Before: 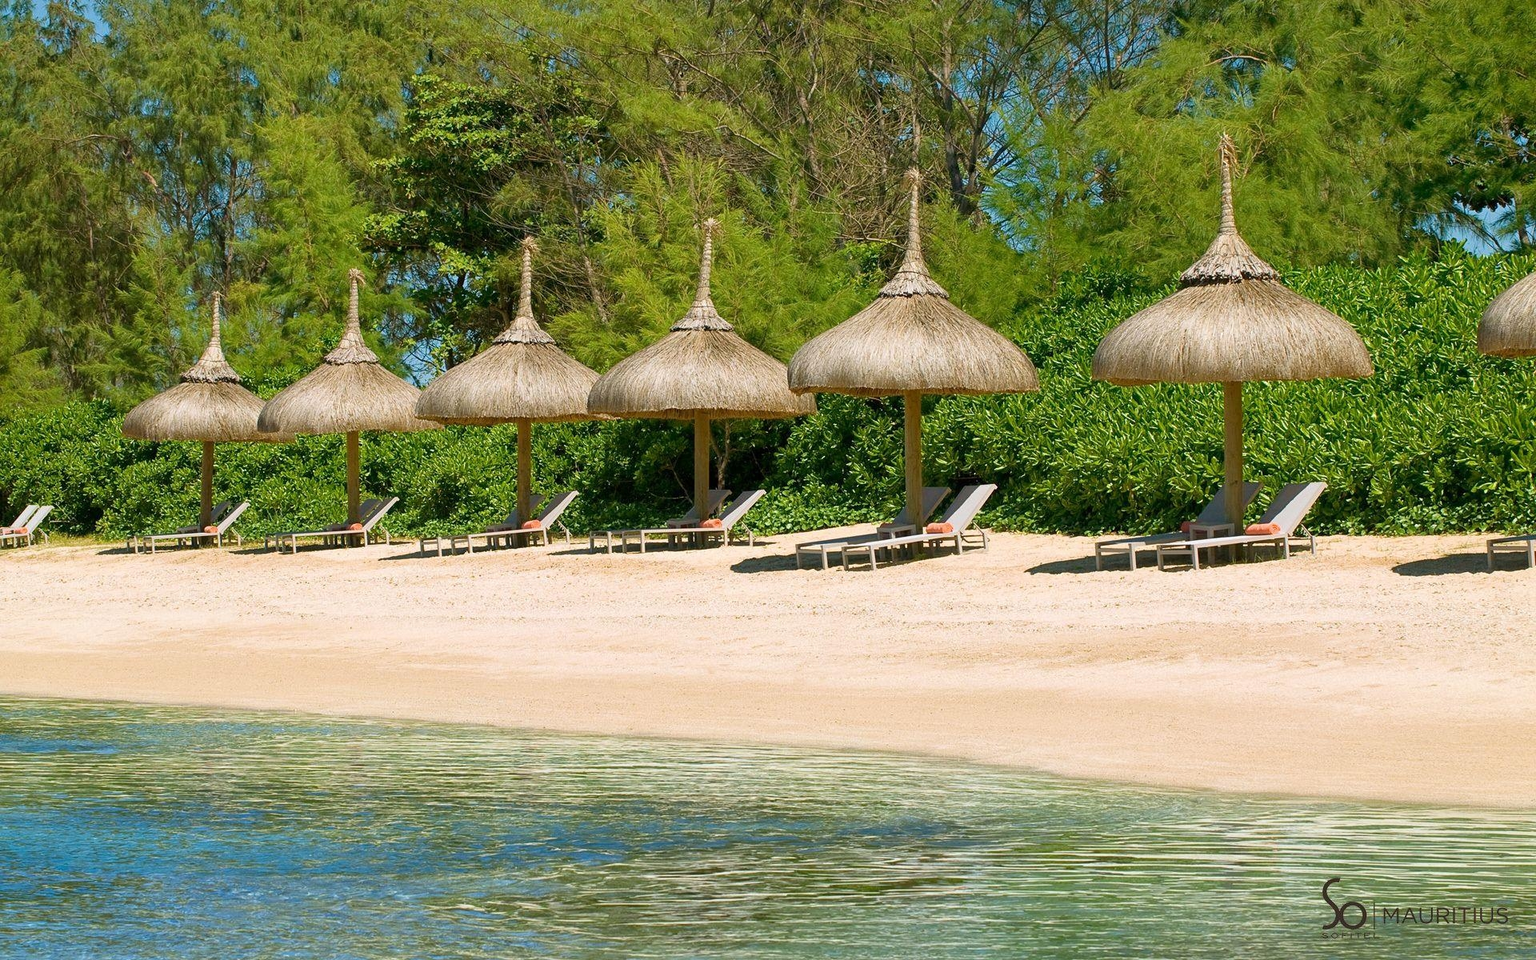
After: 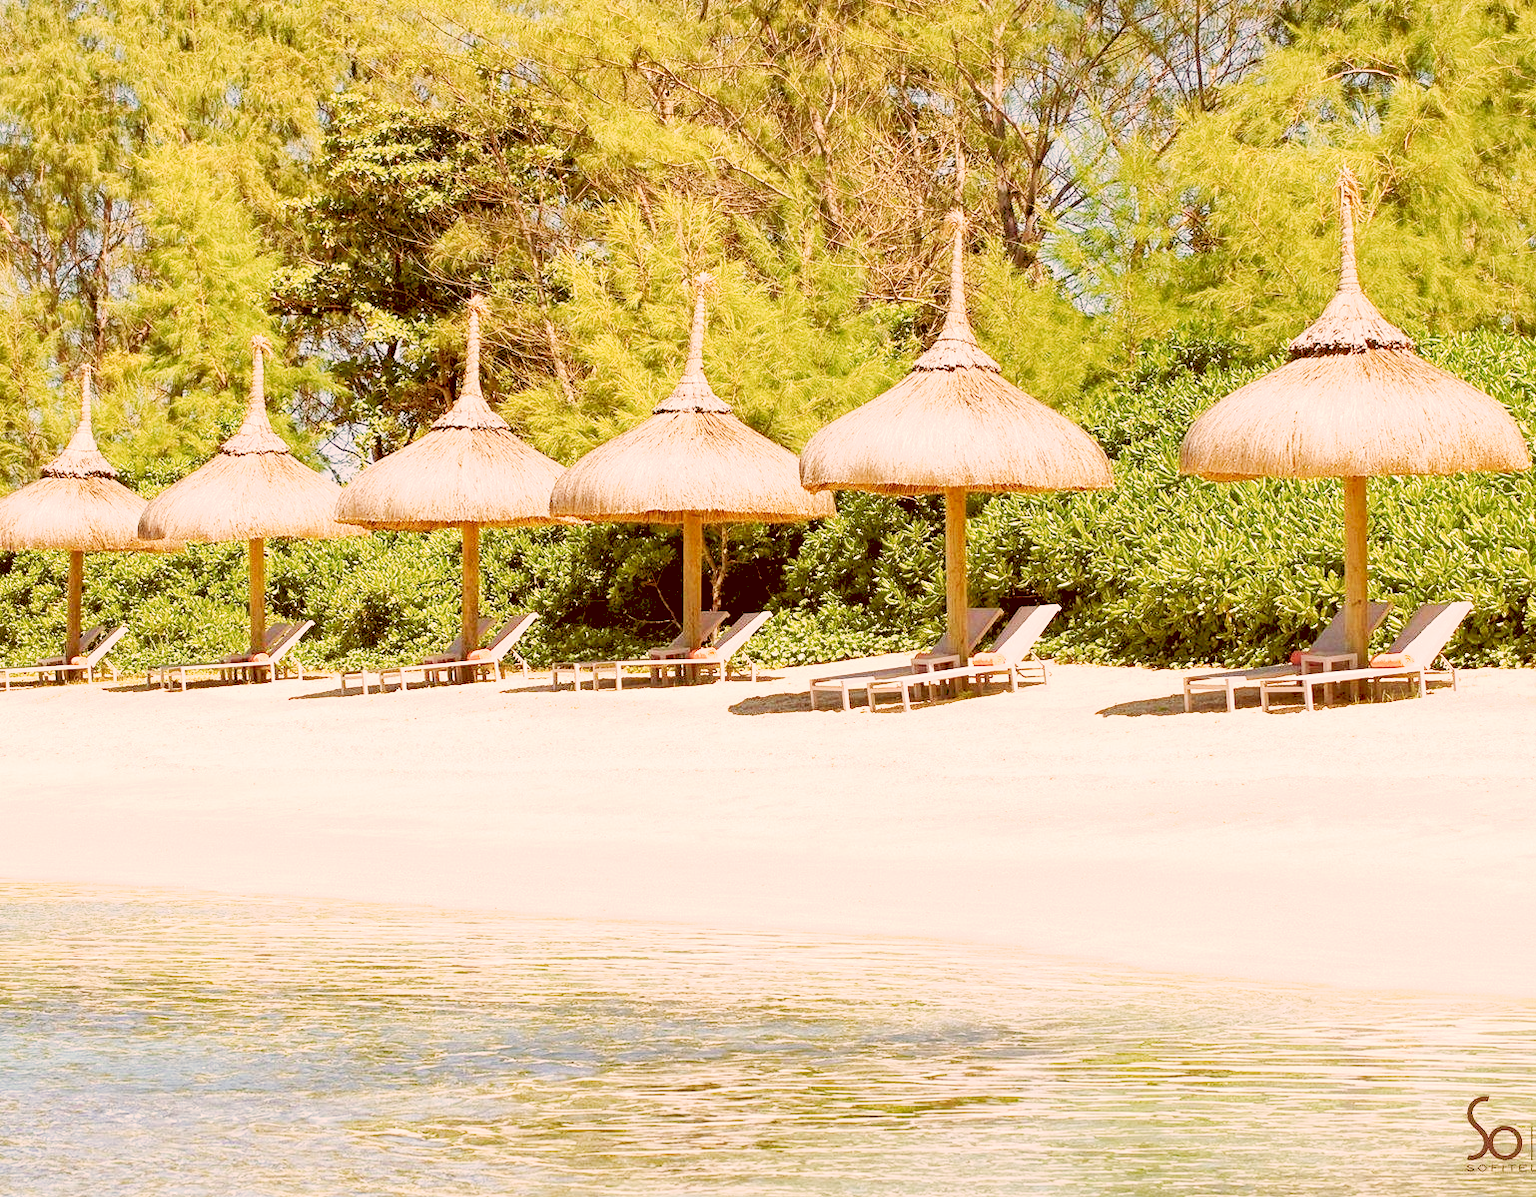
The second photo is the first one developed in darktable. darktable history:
crop and rotate: left 9.601%, right 10.291%
color correction: highlights a* 9.43, highlights b* 8.81, shadows a* 39.51, shadows b* 39.71, saturation 0.82
tone curve: curves: ch0 [(0, 0) (0.003, 0.202) (0.011, 0.205) (0.025, 0.222) (0.044, 0.258) (0.069, 0.298) (0.1, 0.321) (0.136, 0.333) (0.177, 0.38) (0.224, 0.439) (0.277, 0.51) (0.335, 0.594) (0.399, 0.675) (0.468, 0.743) (0.543, 0.805) (0.623, 0.861) (0.709, 0.905) (0.801, 0.931) (0.898, 0.941) (1, 1)], preserve colors none
exposure: black level correction 0.01, exposure 0.017 EV, compensate exposure bias true, compensate highlight preservation false
base curve: curves: ch0 [(0, 0) (0.666, 0.806) (1, 1)], preserve colors none
